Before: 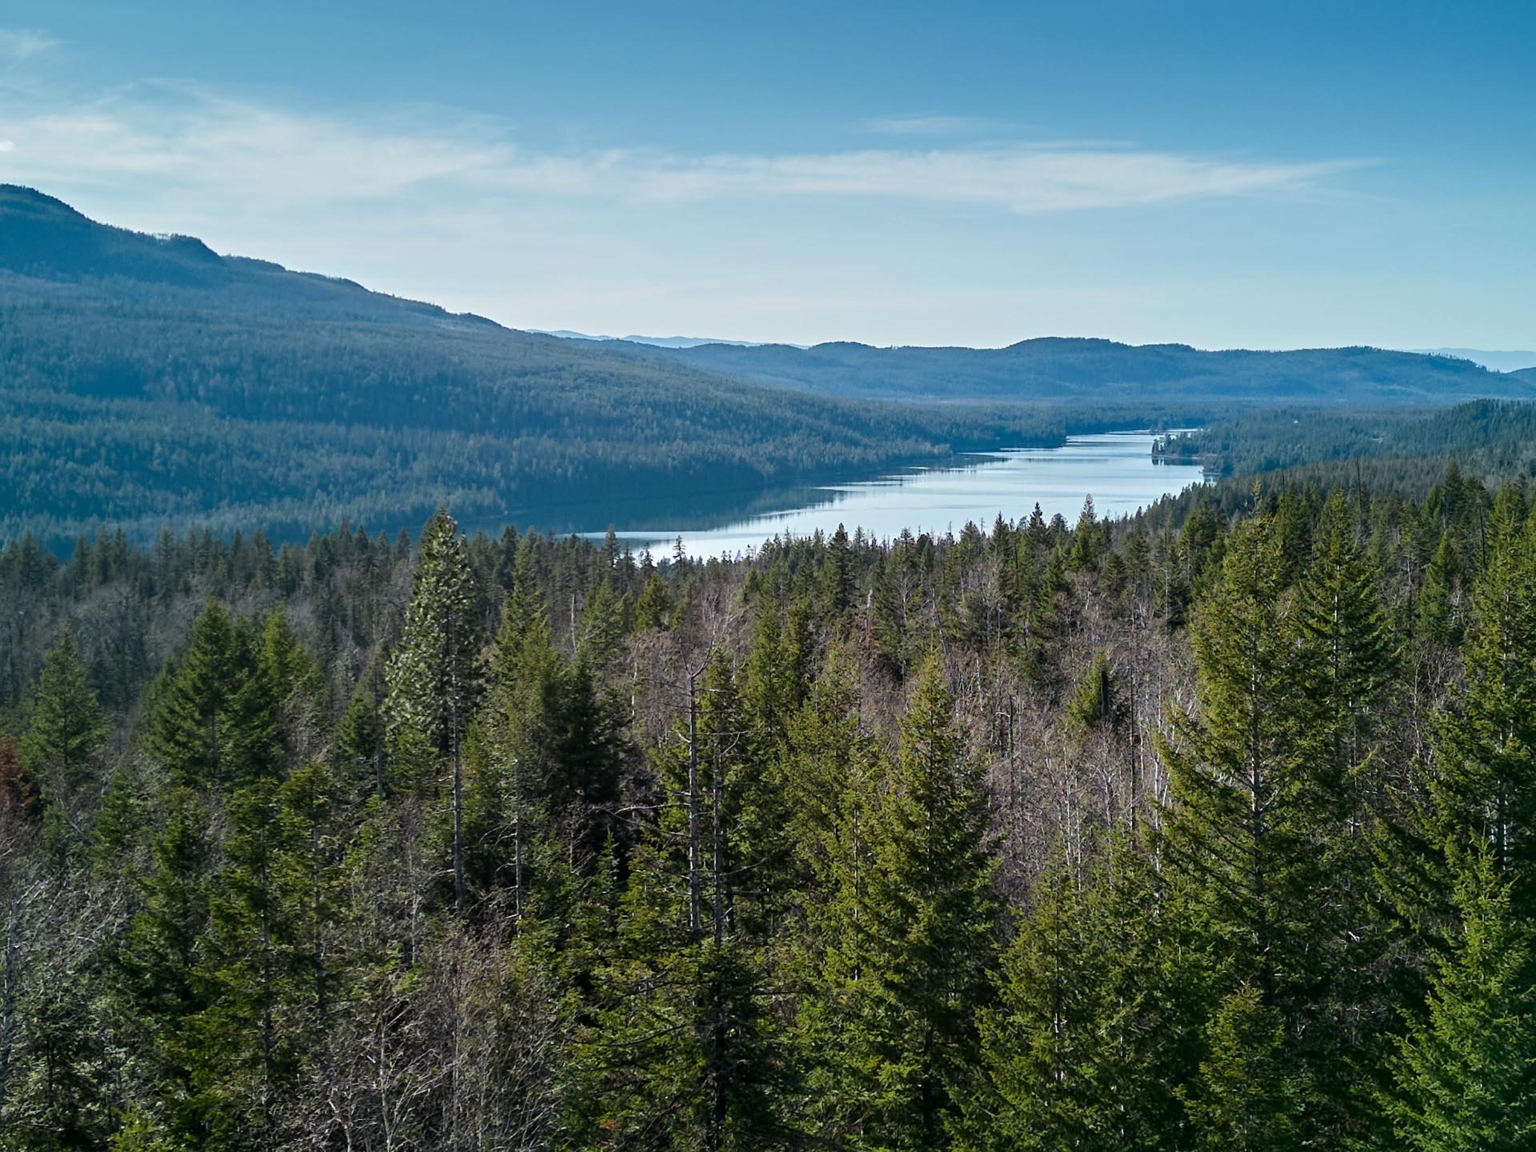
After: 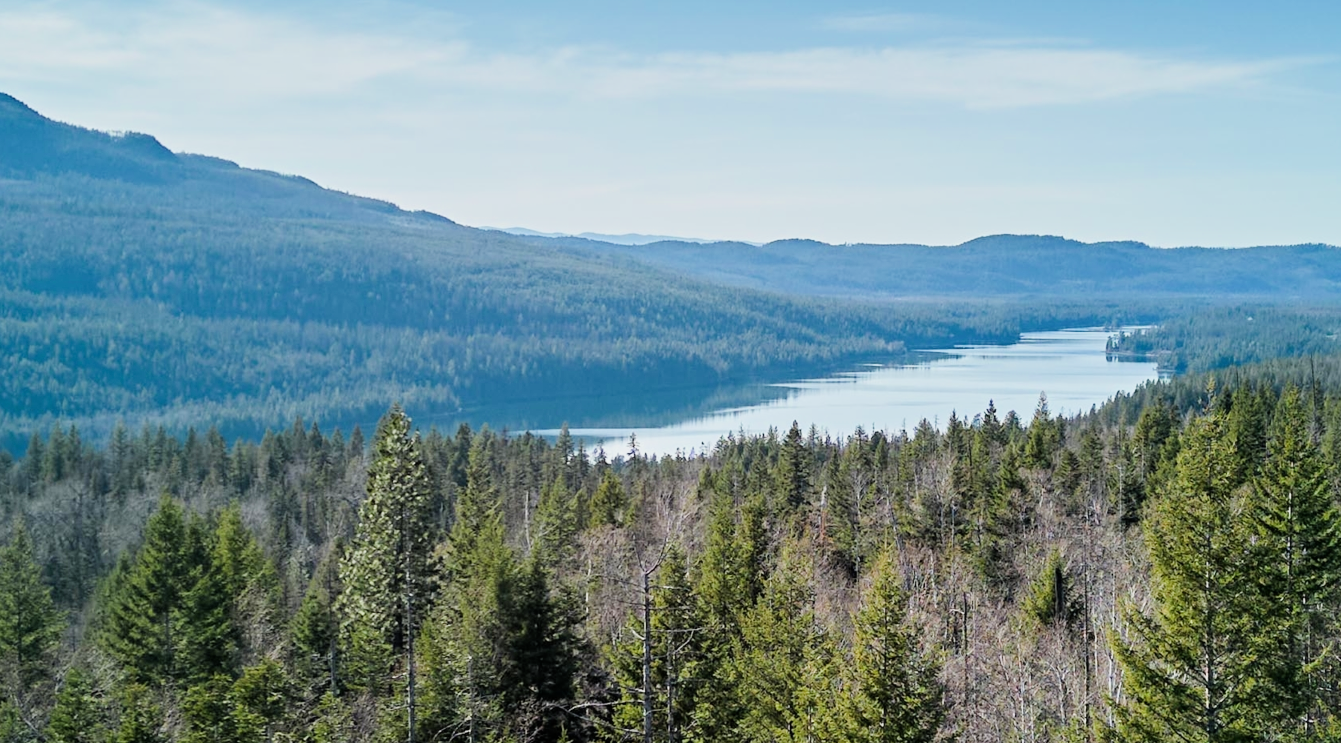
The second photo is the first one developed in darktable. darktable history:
filmic rgb: black relative exposure -7.65 EV, white relative exposure 4.56 EV, hardness 3.61
crop: left 3.015%, top 8.969%, right 9.647%, bottom 26.457%
exposure: black level correction 0, exposure 0.95 EV, compensate exposure bias true, compensate highlight preservation false
